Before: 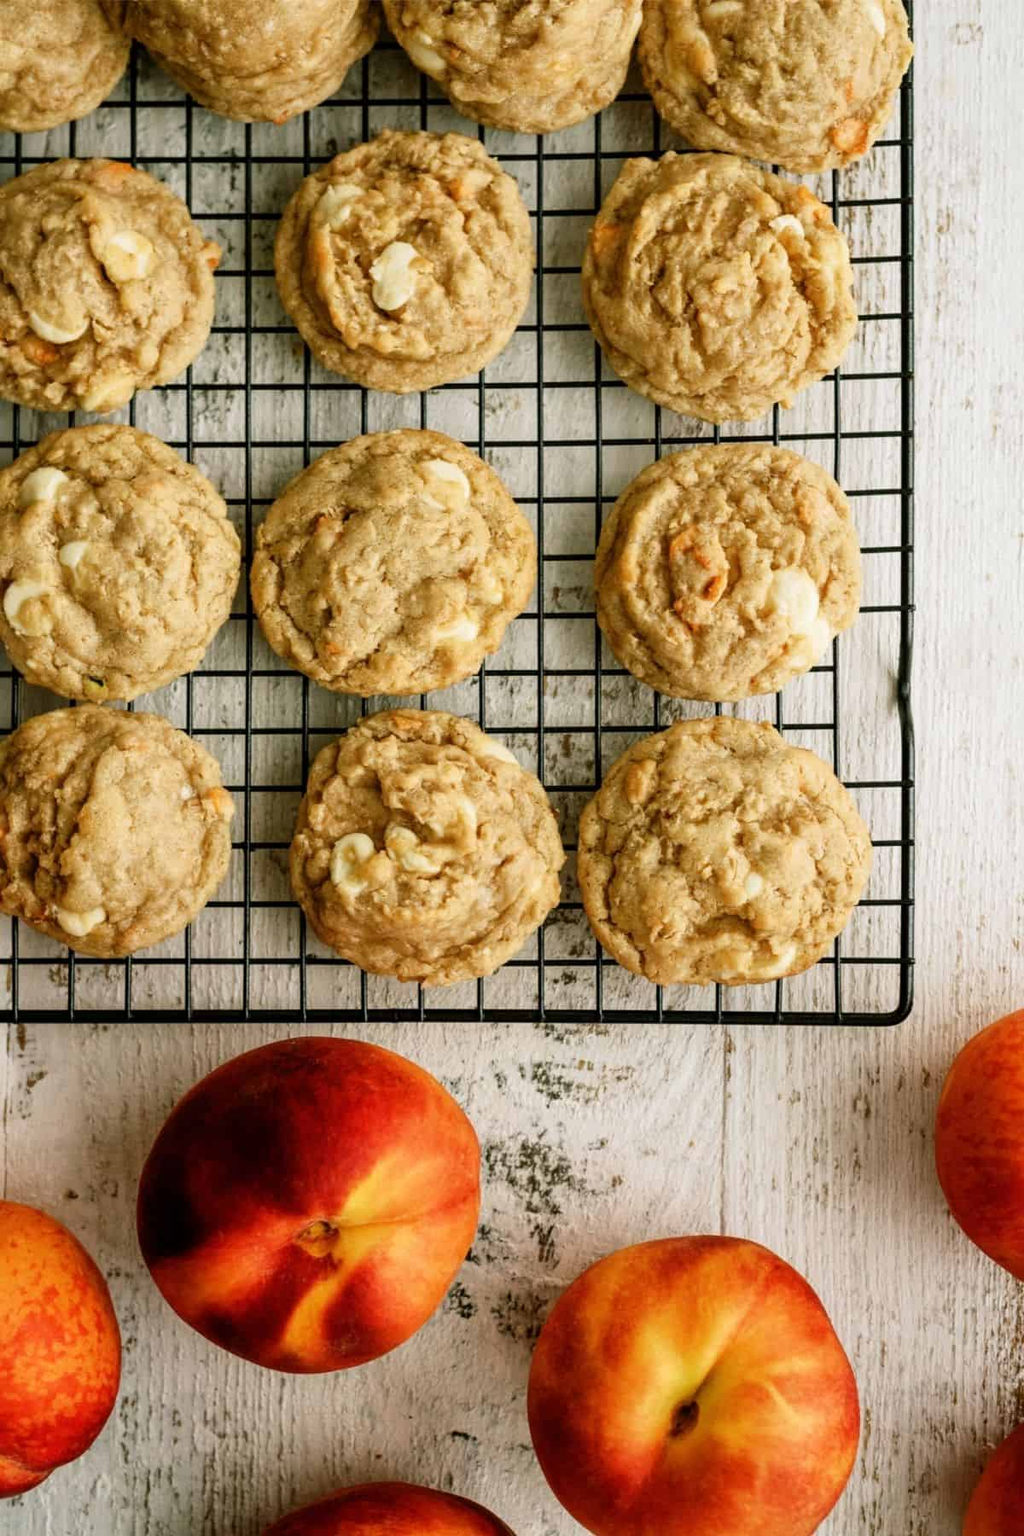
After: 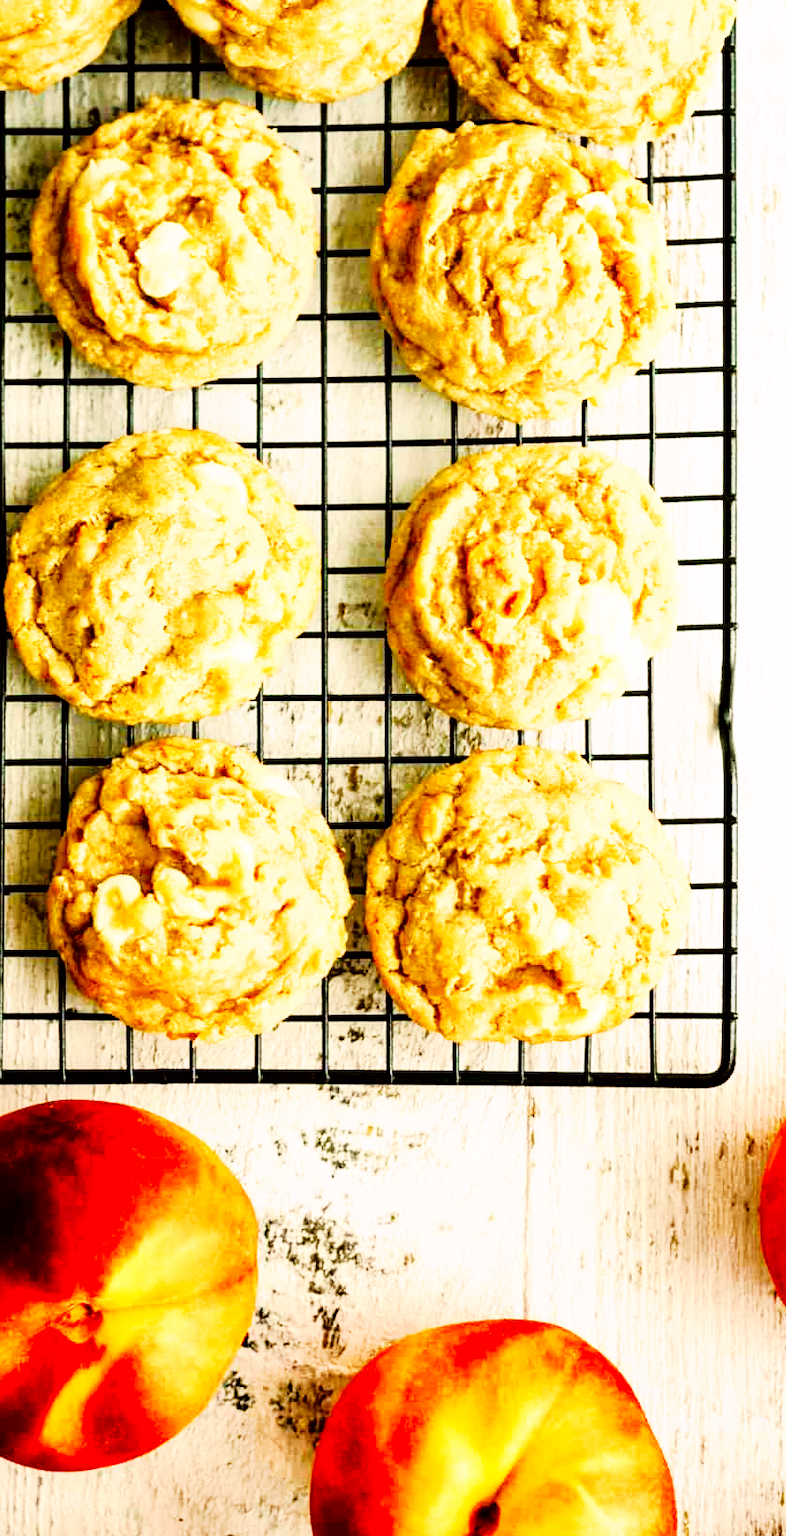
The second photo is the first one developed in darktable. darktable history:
color correction: highlights b* 0.021, saturation 0.984
base curve: curves: ch0 [(0, 0) (0.007, 0.004) (0.027, 0.03) (0.046, 0.07) (0.207, 0.54) (0.442, 0.872) (0.673, 0.972) (1, 1)], preserve colors none
tone curve: curves: ch0 [(0.024, 0) (0.075, 0.034) (0.145, 0.098) (0.257, 0.259) (0.408, 0.45) (0.611, 0.64) (0.81, 0.857) (1, 1)]; ch1 [(0, 0) (0.287, 0.198) (0.501, 0.506) (0.56, 0.57) (0.712, 0.777) (0.976, 0.992)]; ch2 [(0, 0) (0.5, 0.5) (0.523, 0.552) (0.59, 0.603) (0.681, 0.754) (1, 1)], color space Lab, independent channels, preserve colors none
crop and rotate: left 24.127%, top 2.697%, right 6.217%, bottom 6.697%
